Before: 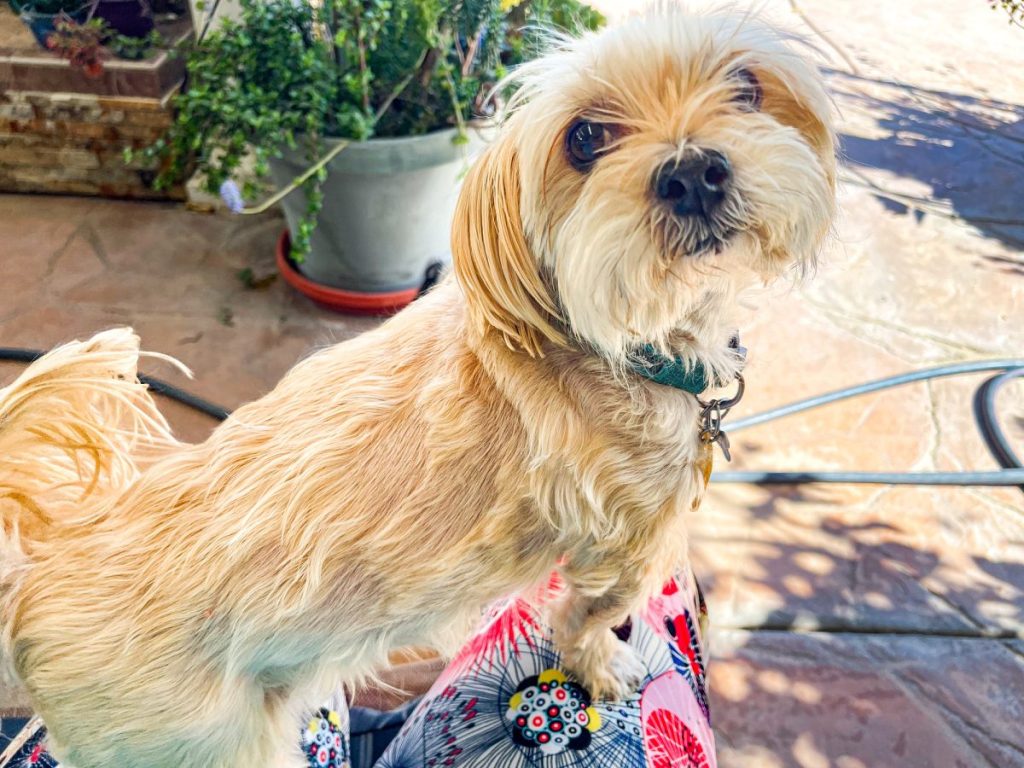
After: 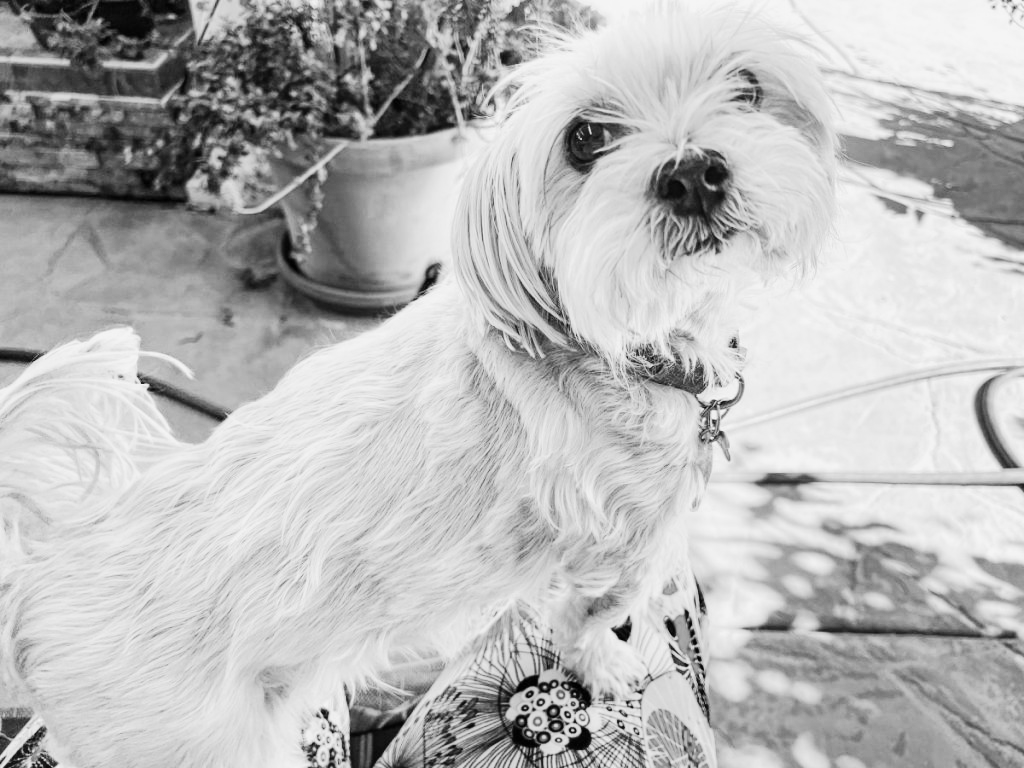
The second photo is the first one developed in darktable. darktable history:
color balance rgb: contrast -10%
monochrome: on, module defaults
rgb curve: curves: ch0 [(0, 0) (0.21, 0.15) (0.24, 0.21) (0.5, 0.75) (0.75, 0.96) (0.89, 0.99) (1, 1)]; ch1 [(0, 0.02) (0.21, 0.13) (0.25, 0.2) (0.5, 0.67) (0.75, 0.9) (0.89, 0.97) (1, 1)]; ch2 [(0, 0.02) (0.21, 0.13) (0.25, 0.2) (0.5, 0.67) (0.75, 0.9) (0.89, 0.97) (1, 1)], compensate middle gray true | blend: blend mode normal, opacity 50%; mask: uniform (no mask)
